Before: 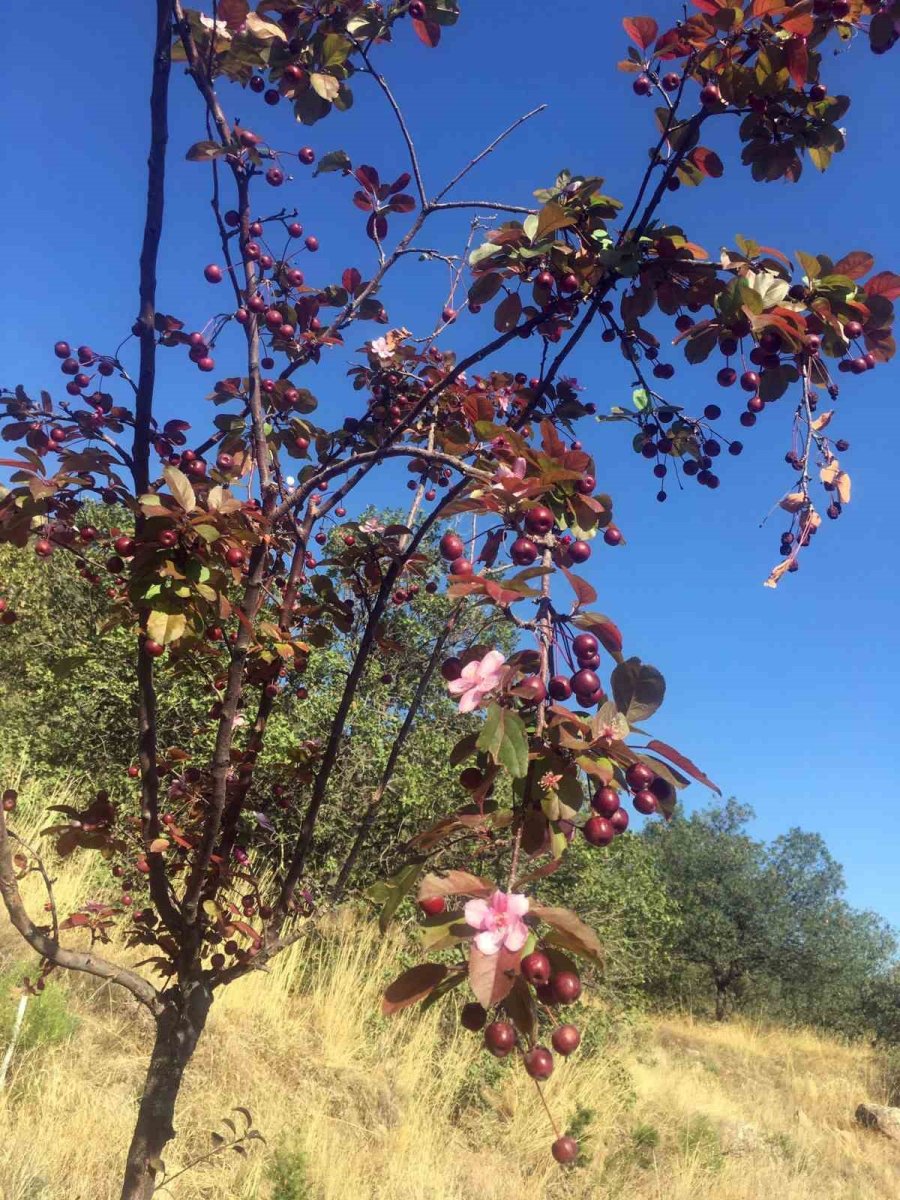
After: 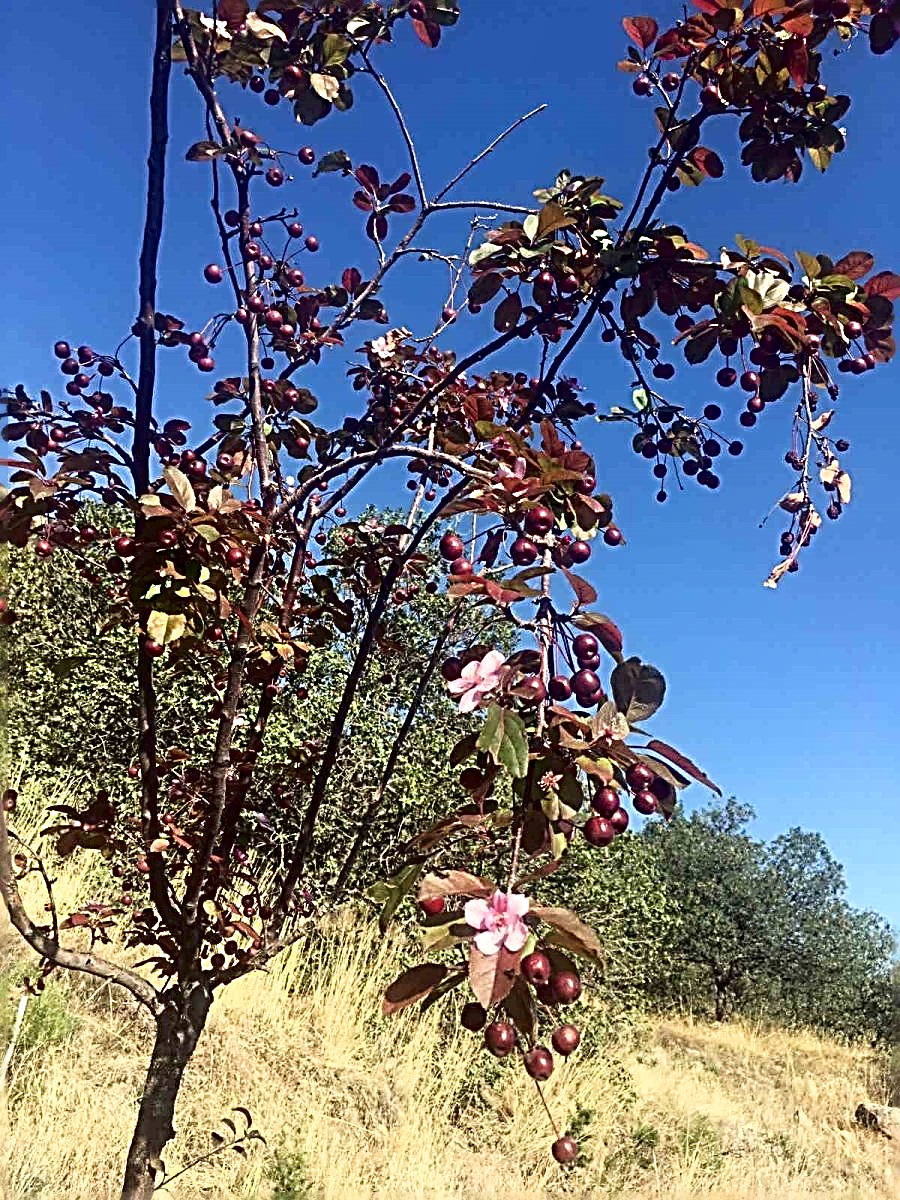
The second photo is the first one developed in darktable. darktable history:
shadows and highlights: shadows -62.32, white point adjustment -5.22, highlights 61.59
sharpen: radius 3.158, amount 1.731
